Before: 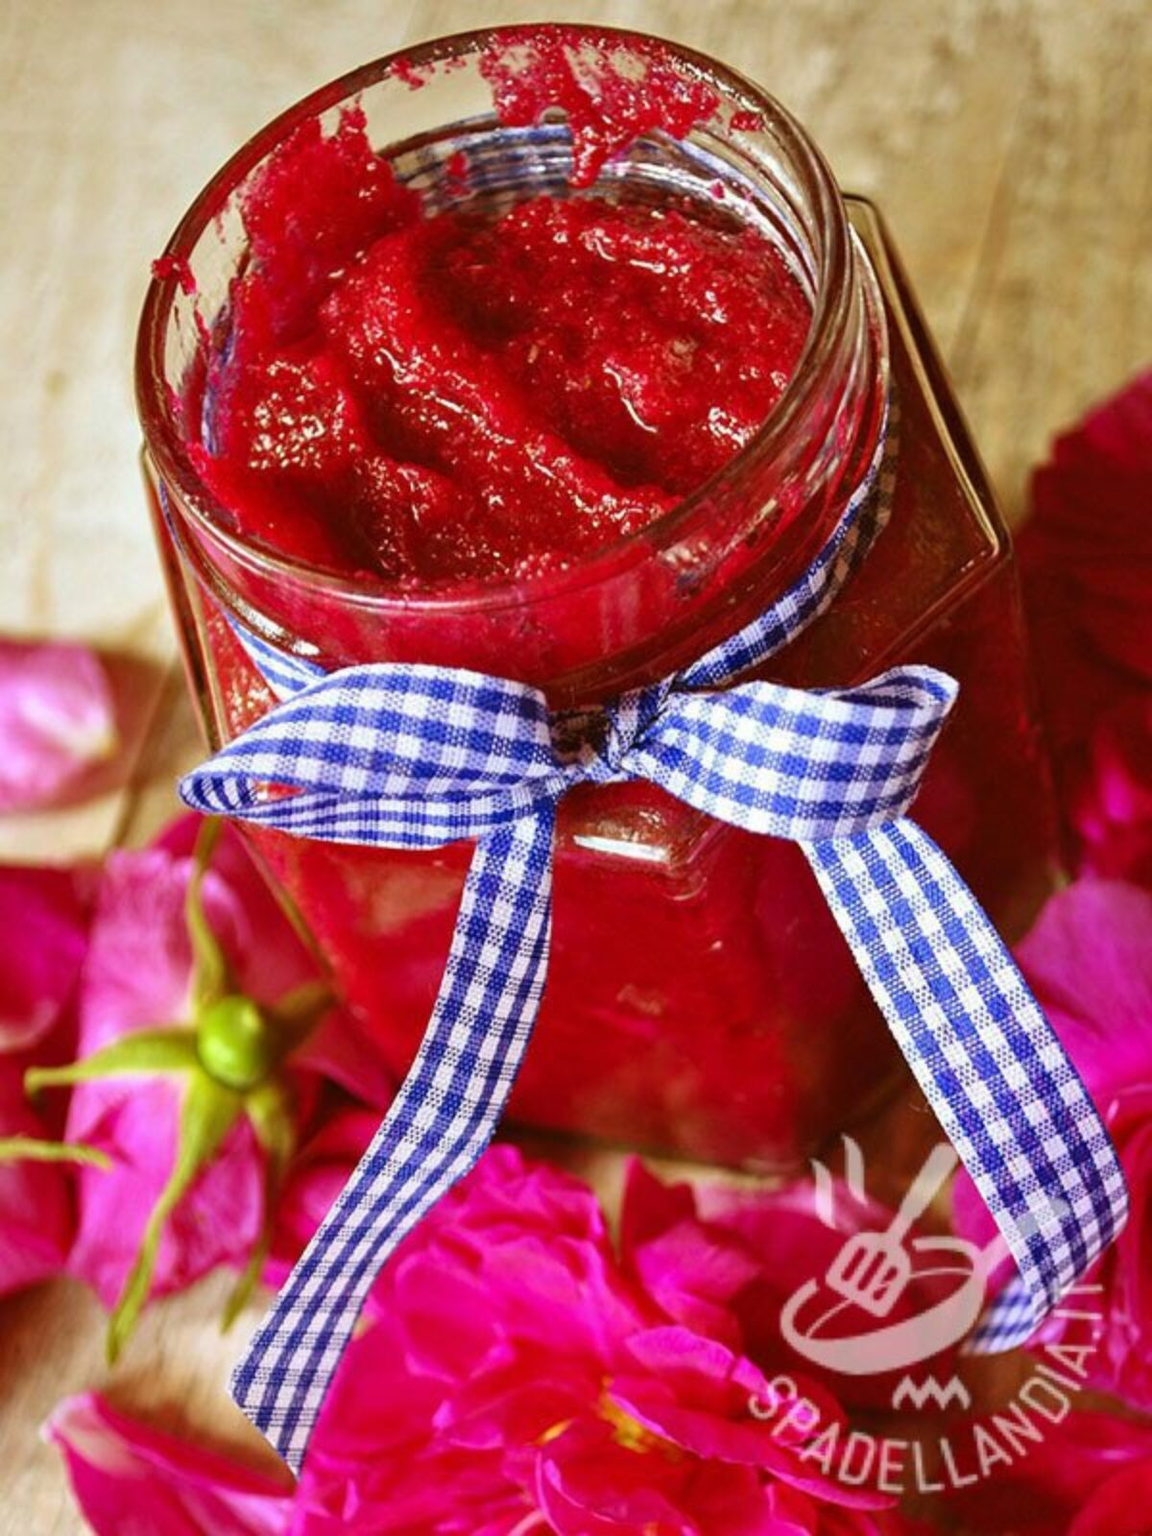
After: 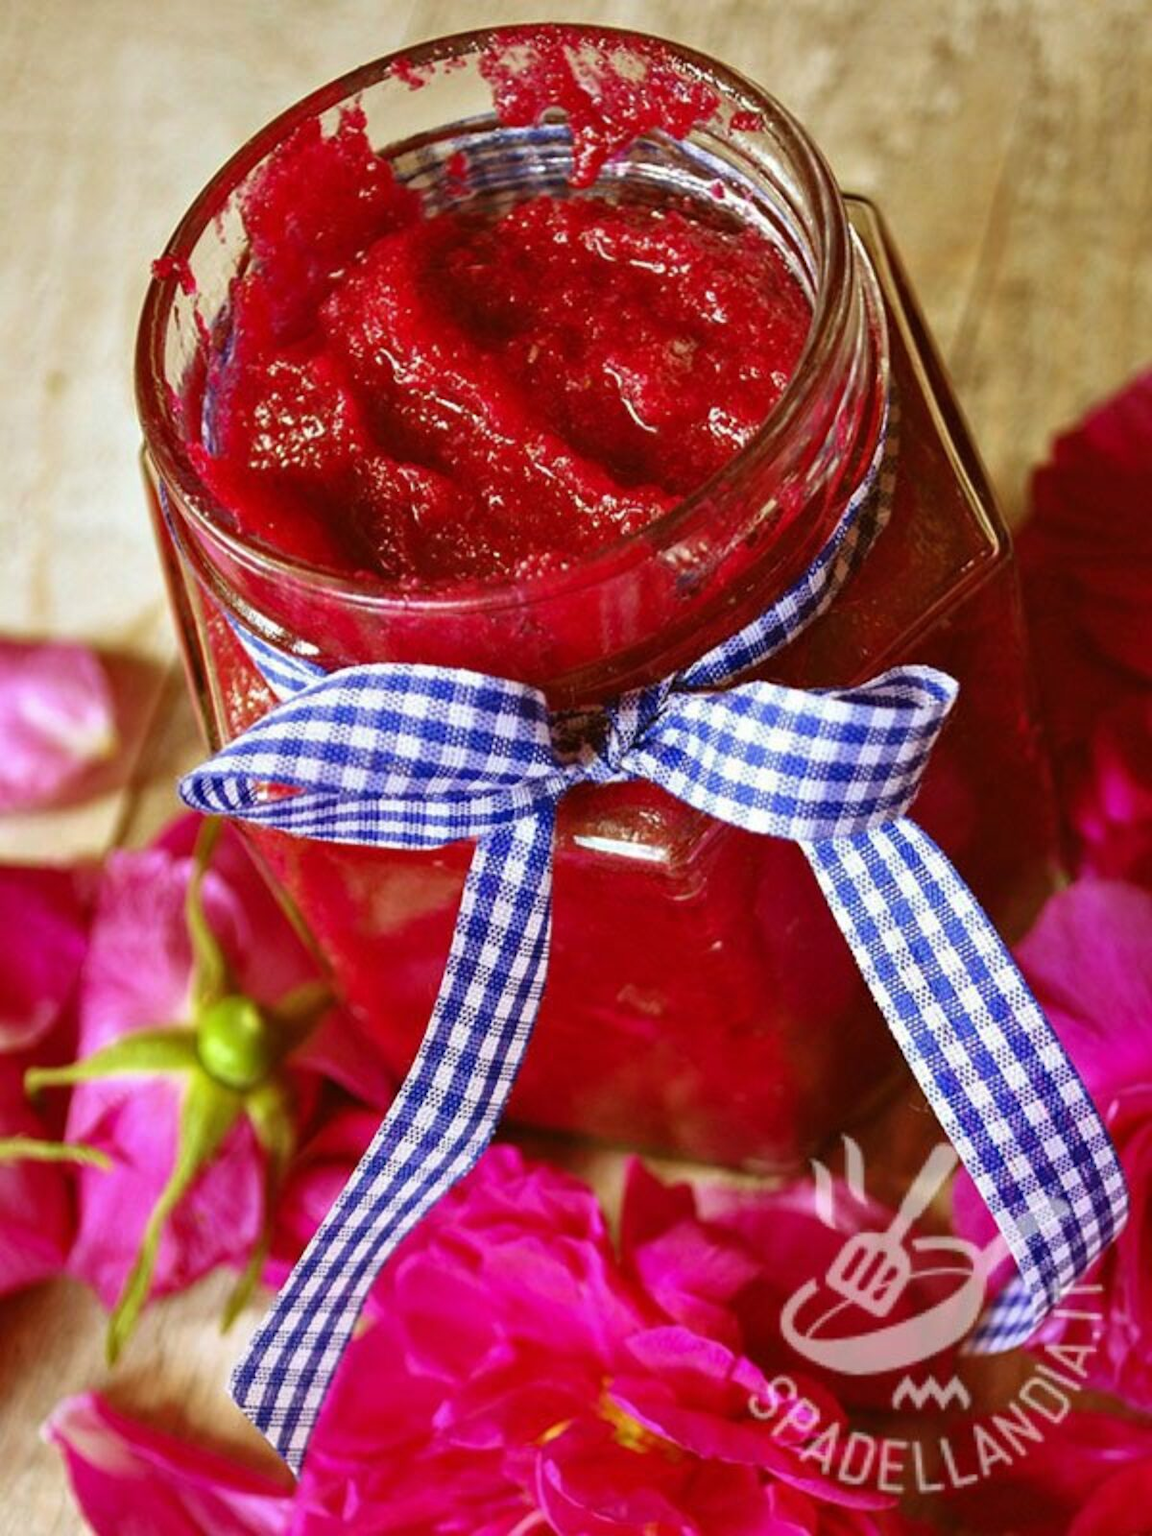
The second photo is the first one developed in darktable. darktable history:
tone equalizer: on, module defaults
base curve: curves: ch0 [(0, 0) (0.303, 0.277) (1, 1)]
